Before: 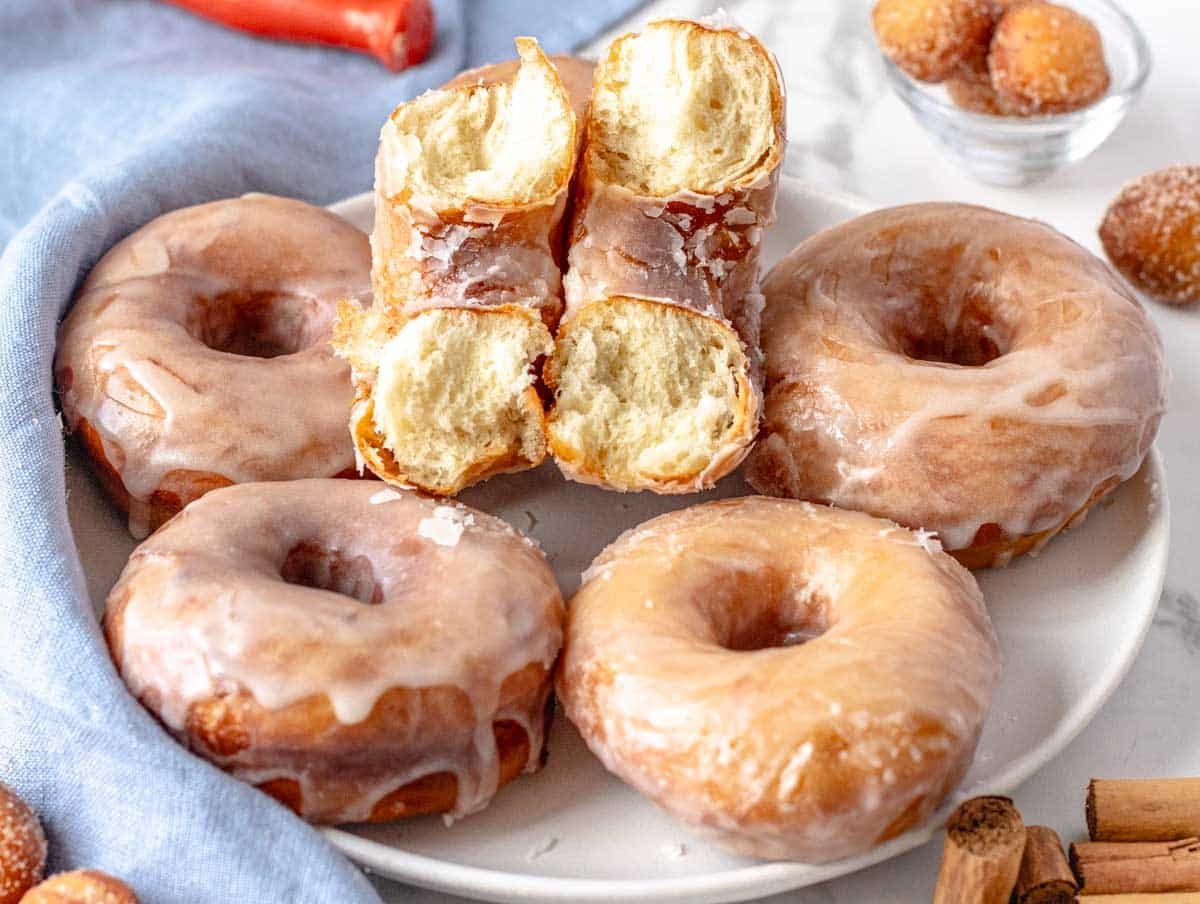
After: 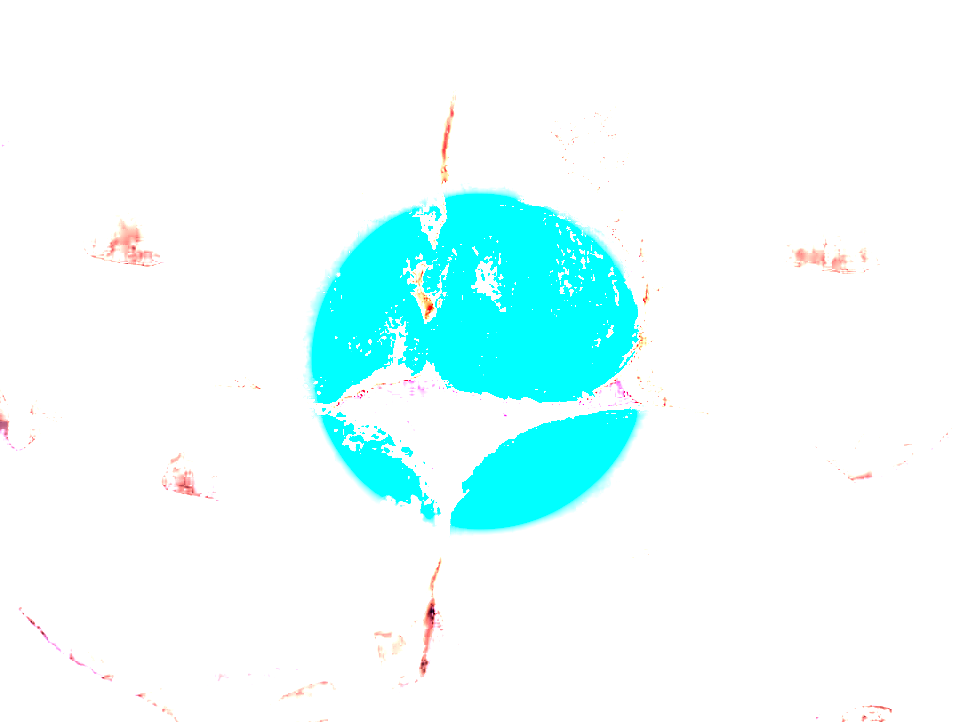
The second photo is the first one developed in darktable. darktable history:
color balance rgb: shadows lift › luminance 0.49%, shadows lift › chroma 6.83%, shadows lift › hue 300.29°, power › hue 208.98°, highlights gain › luminance 20.24%, highlights gain › chroma 13.17%, highlights gain › hue 173.85°, perceptual saturation grading › global saturation 18.05%
contrast equalizer: octaves 7, y [[0.5, 0.542, 0.583, 0.625, 0.667, 0.708], [0.5 ×6], [0.5 ×6], [0, 0.033, 0.067, 0.1, 0.133, 0.167], [0, 0.05, 0.1, 0.15, 0.2, 0.25]]
color calibration: illuminant custom, x 0.368, y 0.373, temperature 4330.32 K
crop and rotate: left 10.071%, top 10.071%, right 10.02%, bottom 10.02%
white balance: red 8, blue 8
vignetting: fall-off start 31.28%, fall-off radius 34.64%, brightness -0.575
exposure: black level correction 0.001, exposure 1.129 EV, compensate exposure bias true, compensate highlight preservation false
